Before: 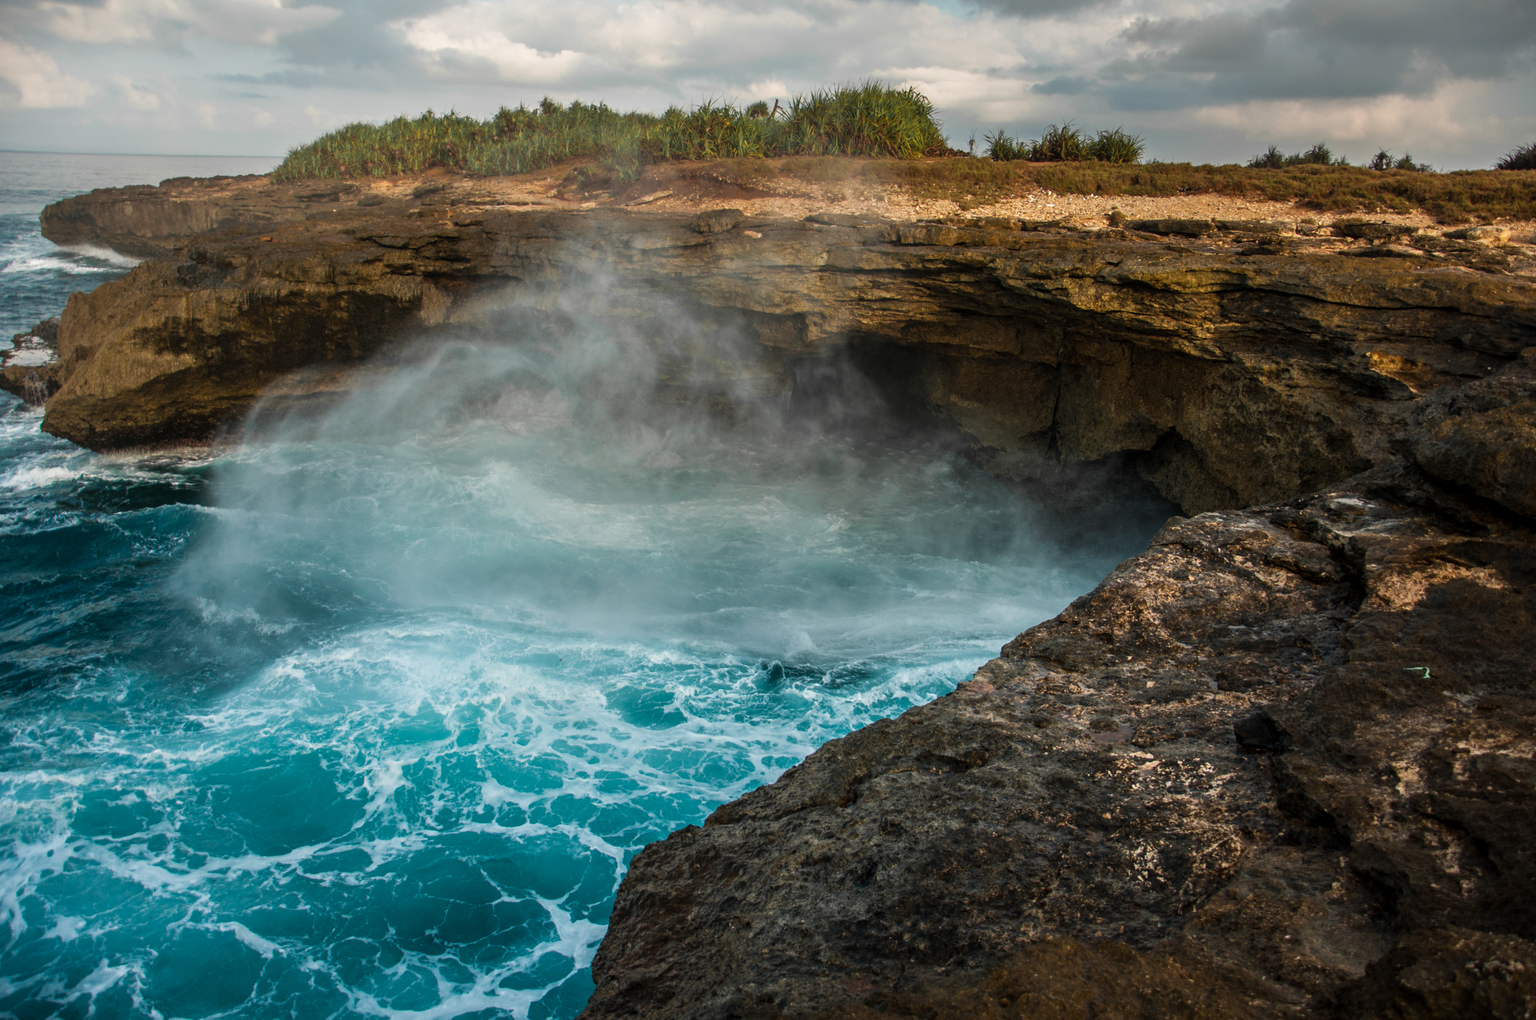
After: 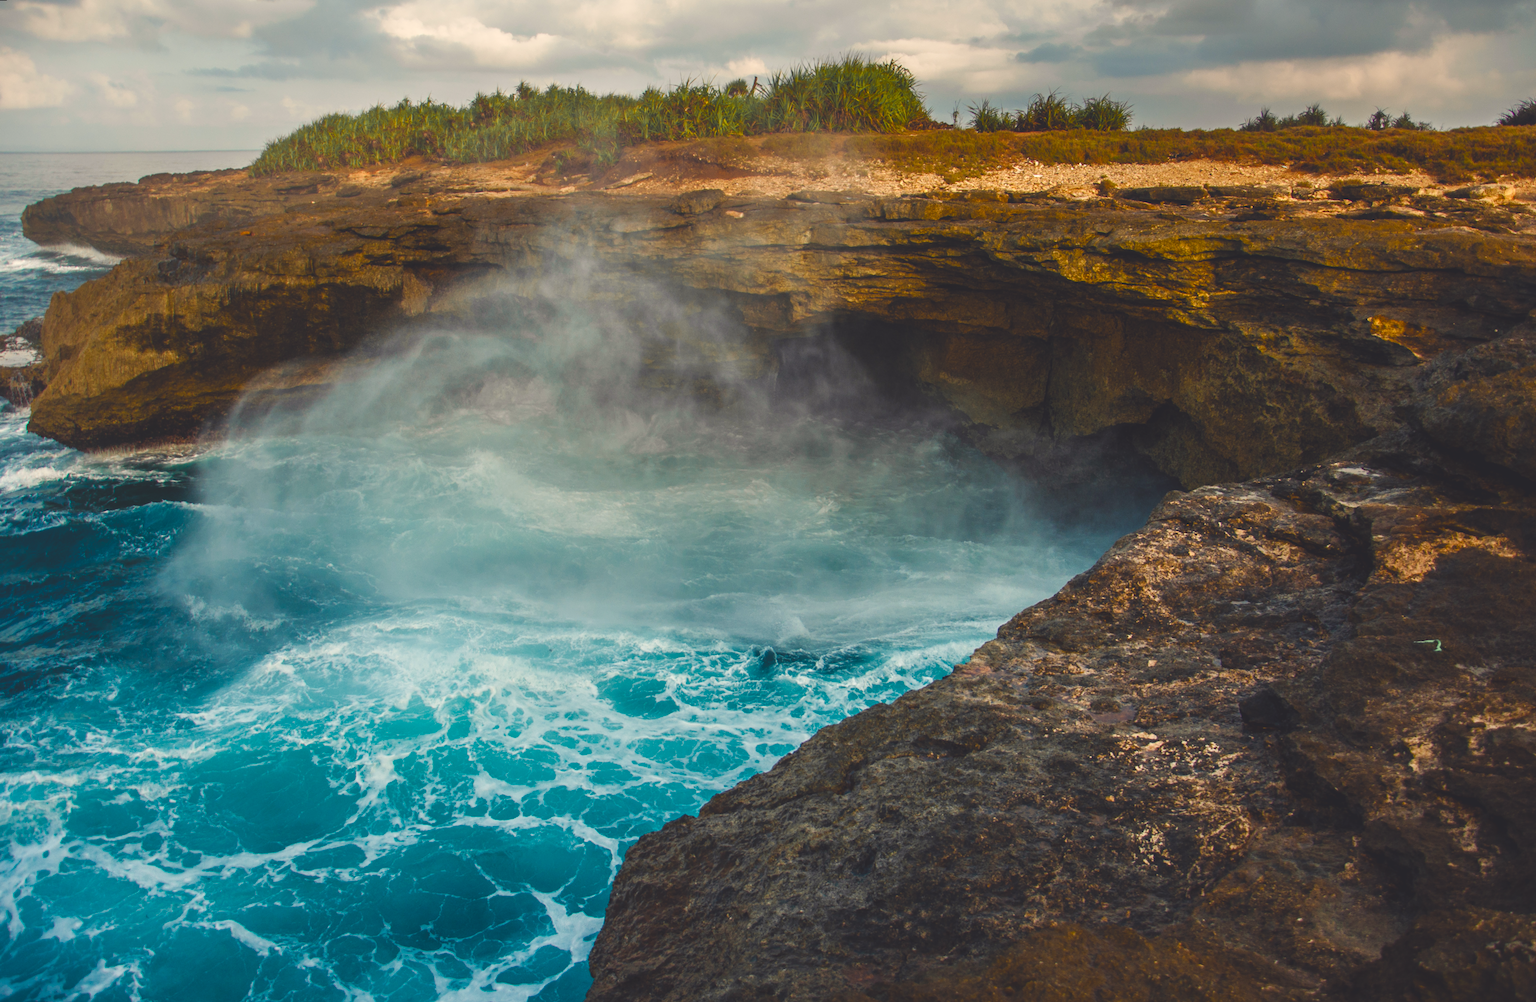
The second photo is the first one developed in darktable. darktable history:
rotate and perspective: rotation -1.32°, lens shift (horizontal) -0.031, crop left 0.015, crop right 0.985, crop top 0.047, crop bottom 0.982
color balance rgb: shadows lift › chroma 3%, shadows lift › hue 280.8°, power › hue 330°, highlights gain › chroma 3%, highlights gain › hue 75.6°, global offset › luminance 2%, perceptual saturation grading › global saturation 20%, perceptual saturation grading › highlights -25%, perceptual saturation grading › shadows 50%, global vibrance 20.33%
color balance: mode lift, gamma, gain (sRGB)
